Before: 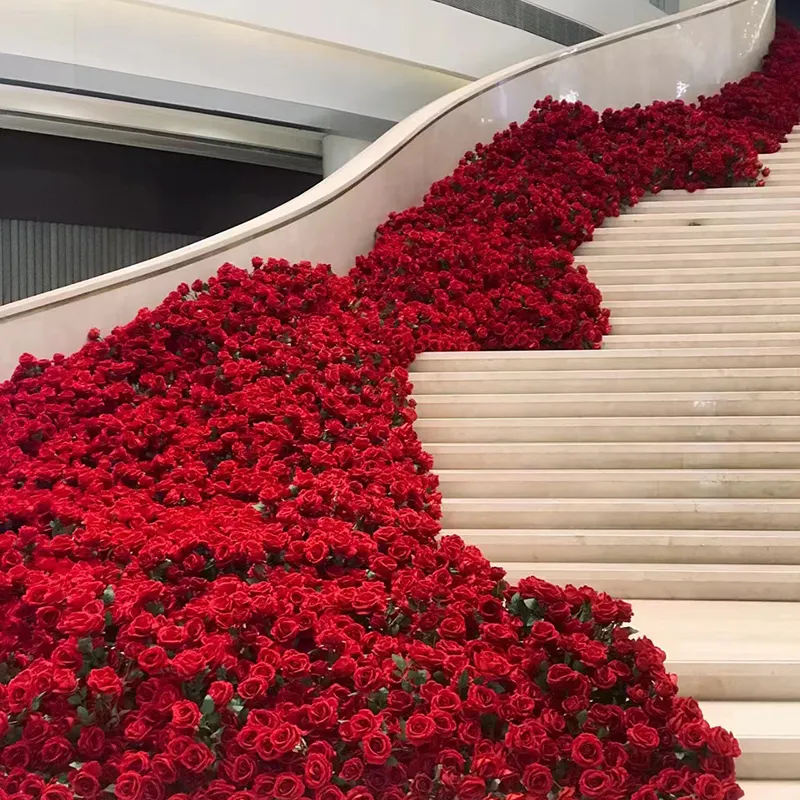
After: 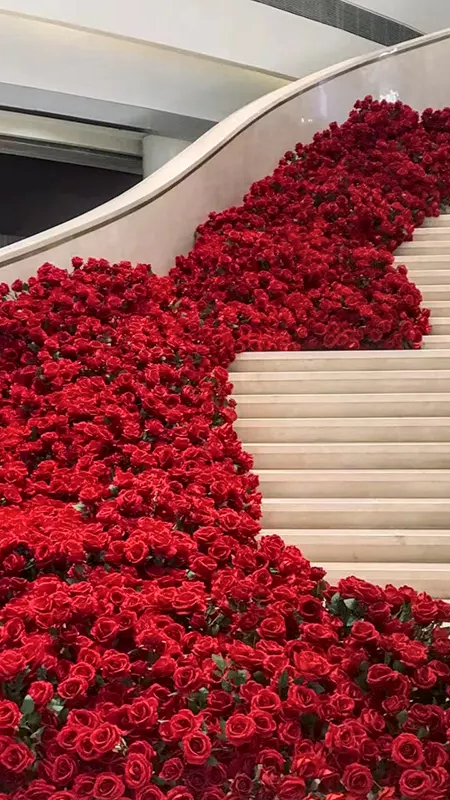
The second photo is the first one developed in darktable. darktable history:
local contrast: on, module defaults
crop and rotate: left 22.516%, right 21.234%
